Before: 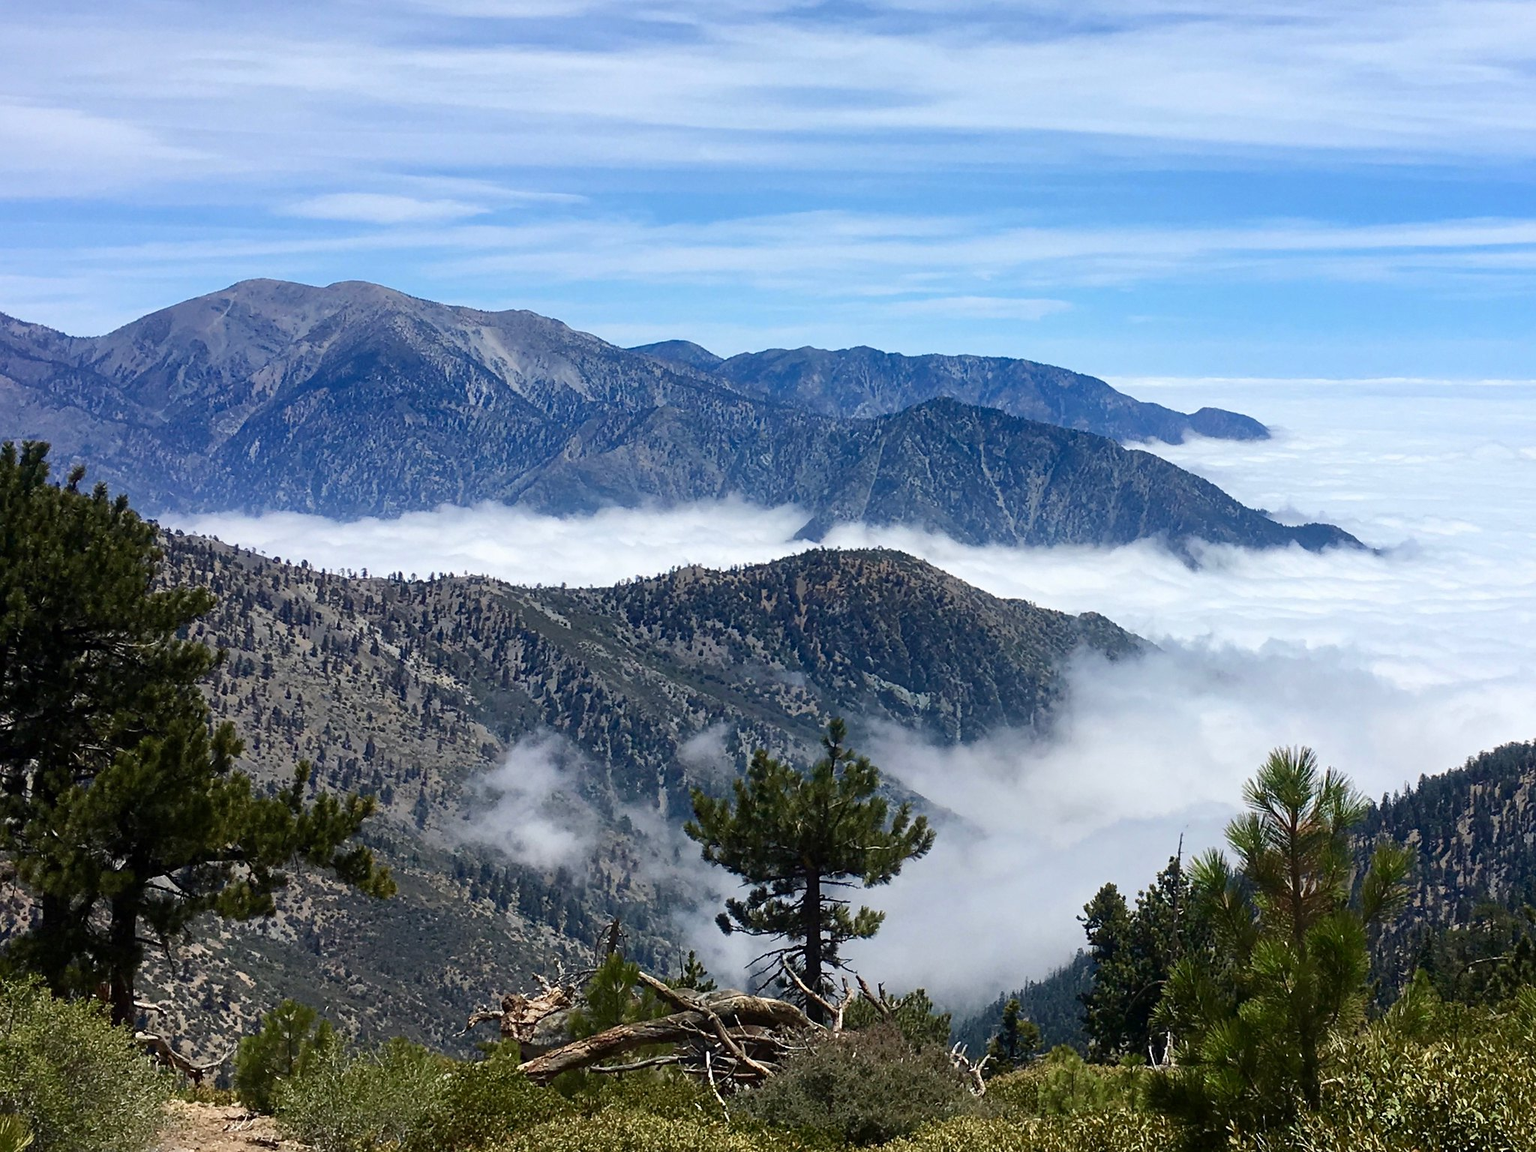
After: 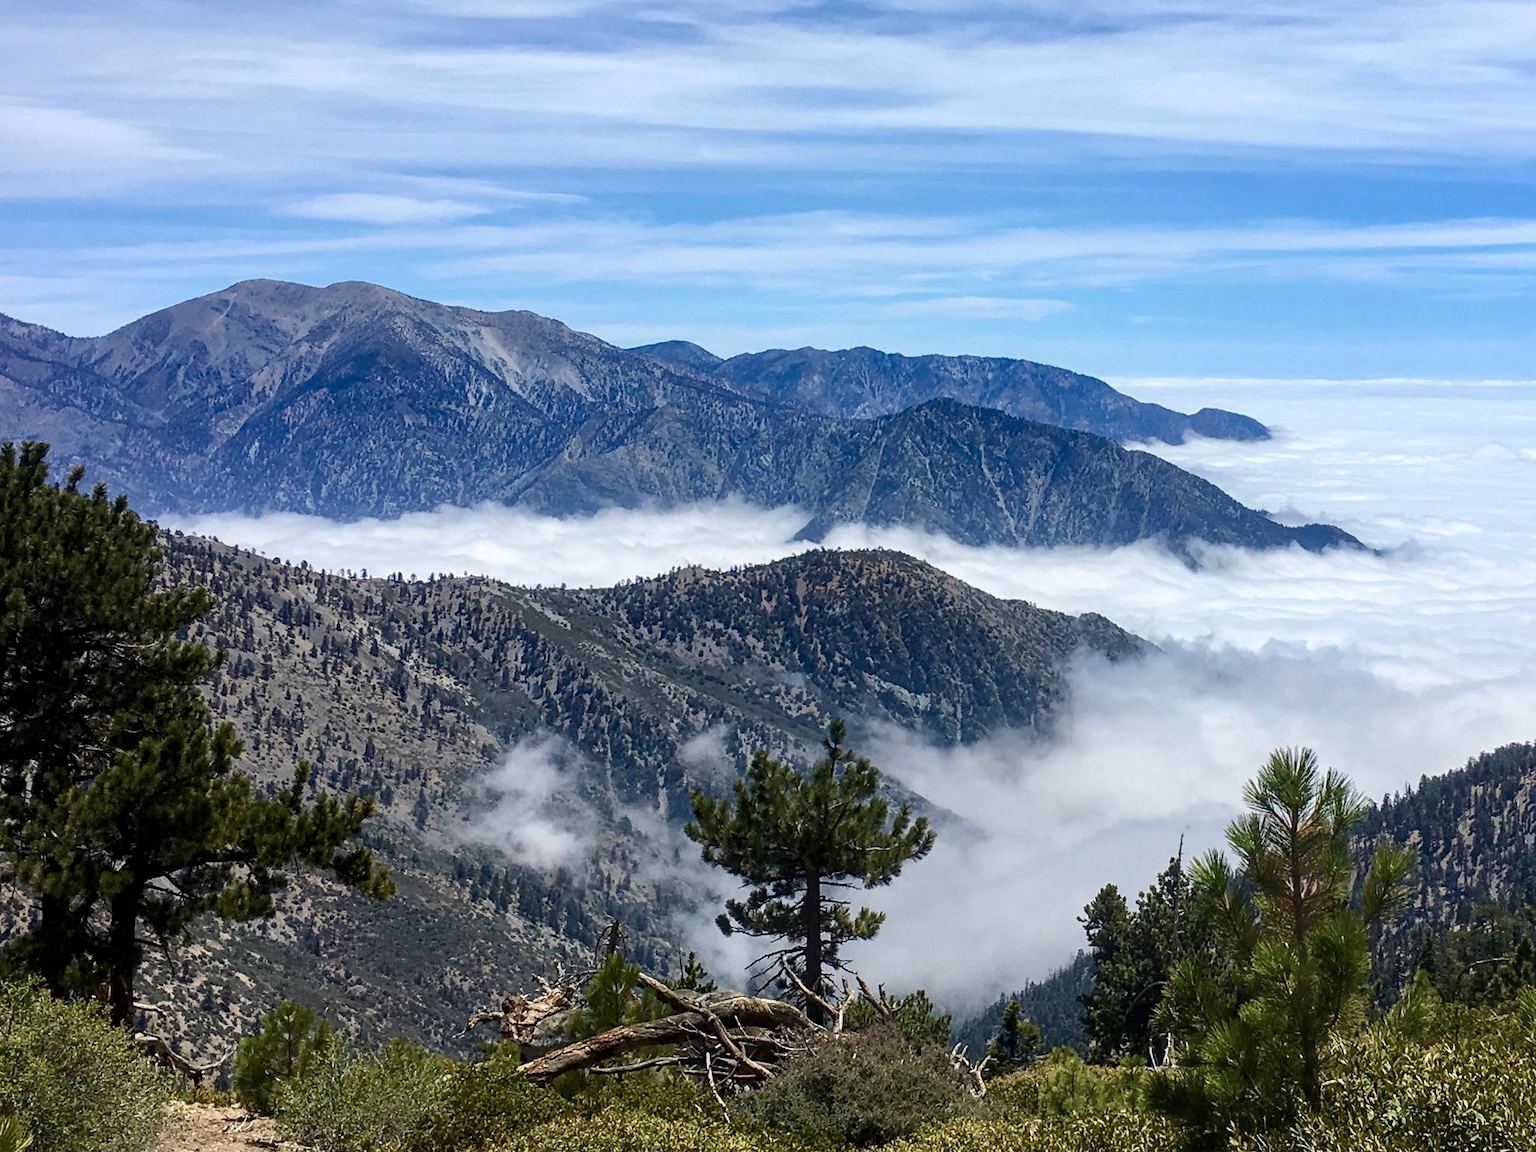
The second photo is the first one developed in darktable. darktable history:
local contrast: on, module defaults
crop and rotate: left 0.077%, bottom 0.002%
